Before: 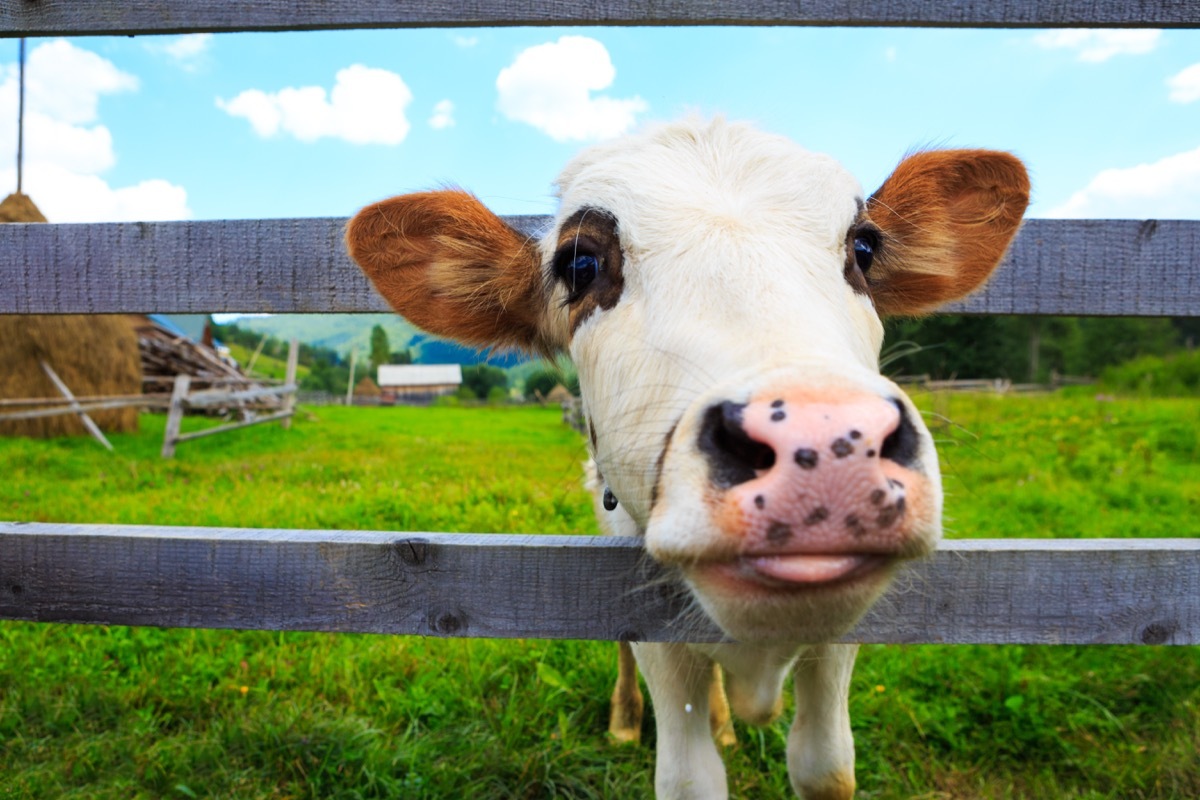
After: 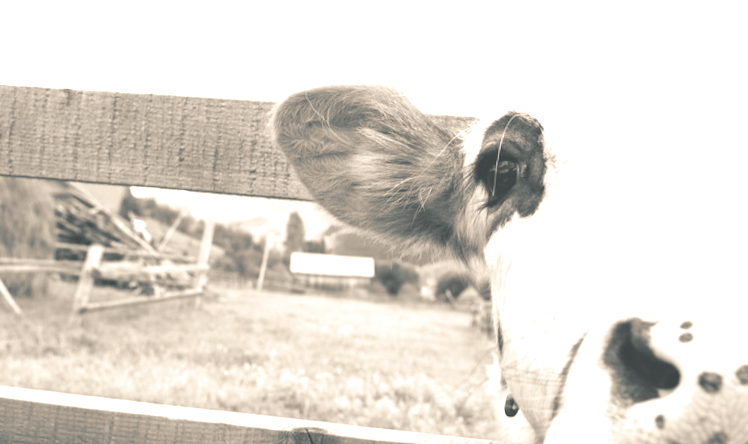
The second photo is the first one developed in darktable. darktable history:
split-toning: shadows › hue 205.2°, shadows › saturation 0.29, highlights › hue 50.4°, highlights › saturation 0.38, balance -49.9
crop and rotate: angle -4.99°, left 2.122%, top 6.945%, right 27.566%, bottom 30.519%
colorize: hue 34.49°, saturation 35.33%, source mix 100%, version 1
